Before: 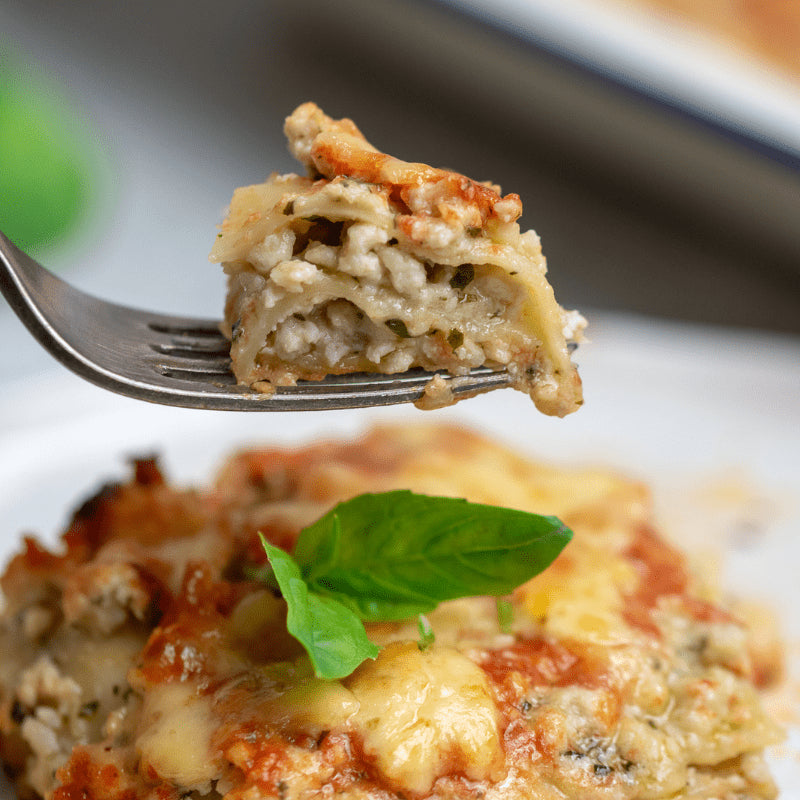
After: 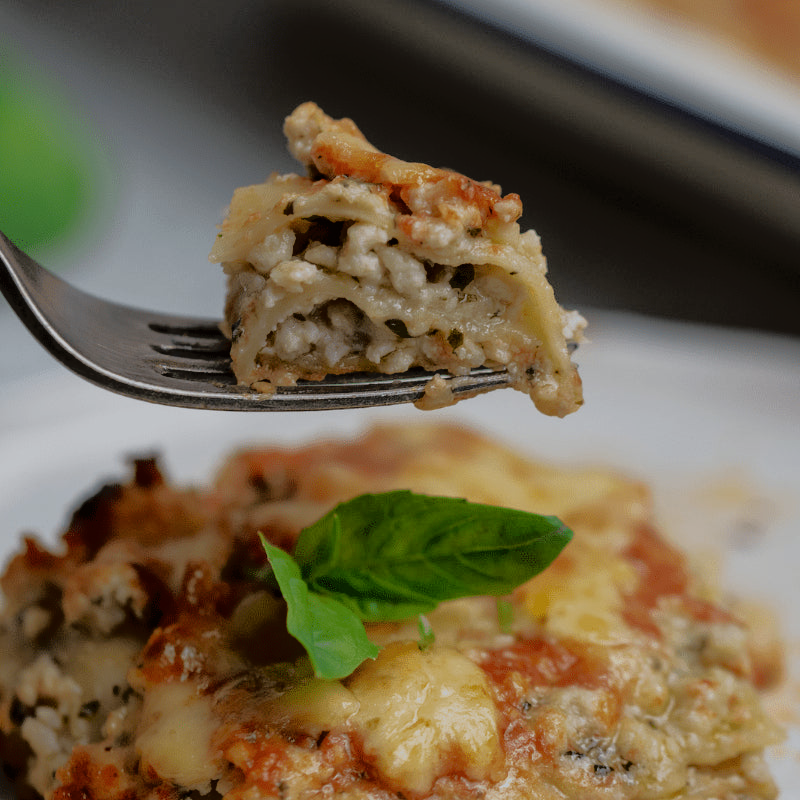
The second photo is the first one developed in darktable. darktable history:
tone equalizer: -8 EV -1.86 EV, -7 EV -1.15 EV, -6 EV -1.63 EV, edges refinement/feathering 500, mask exposure compensation -1.57 EV, preserve details no
exposure: black level correction 0, exposure -0.834 EV, compensate highlight preservation false
